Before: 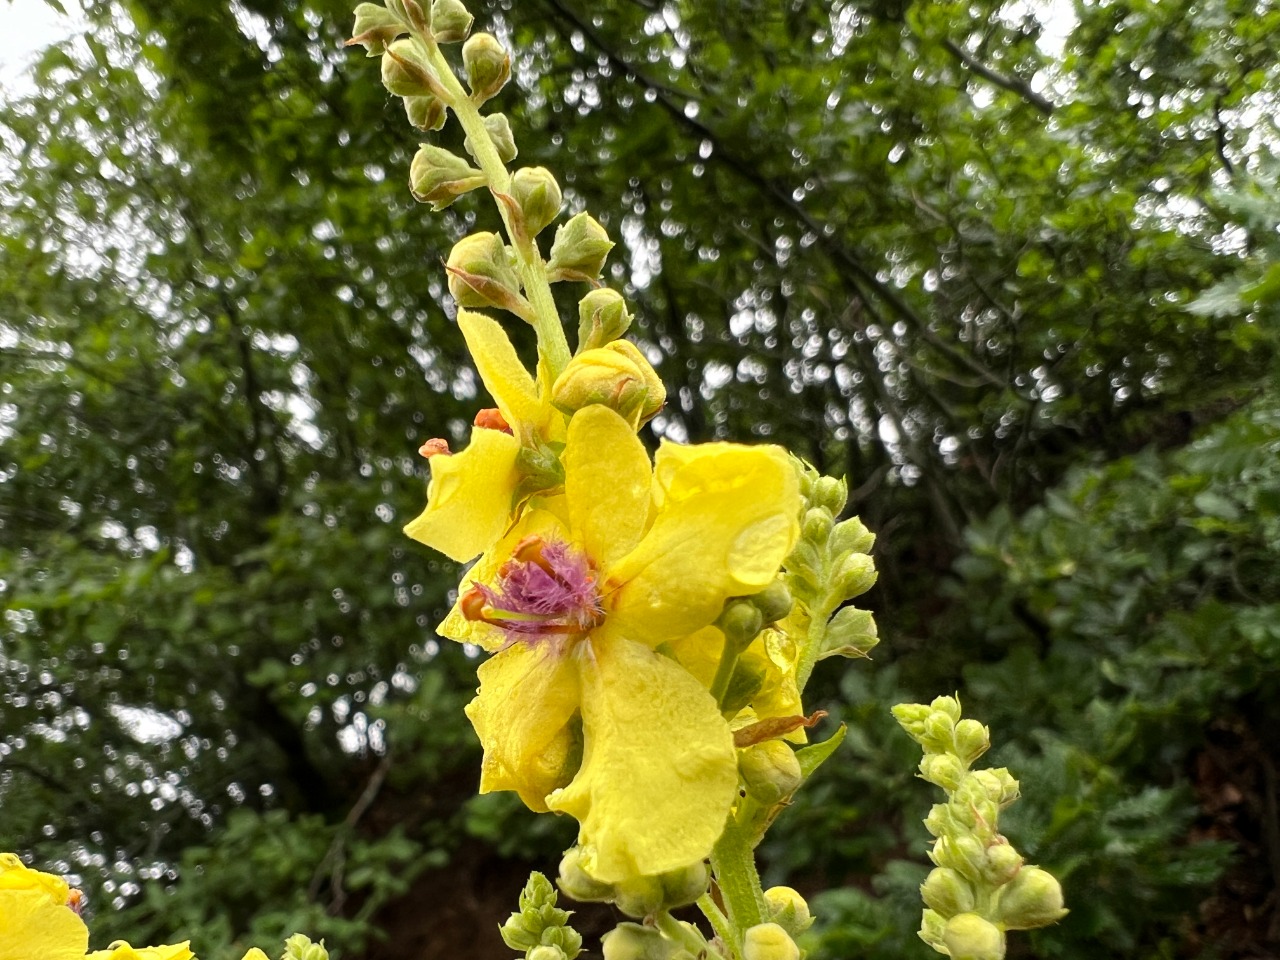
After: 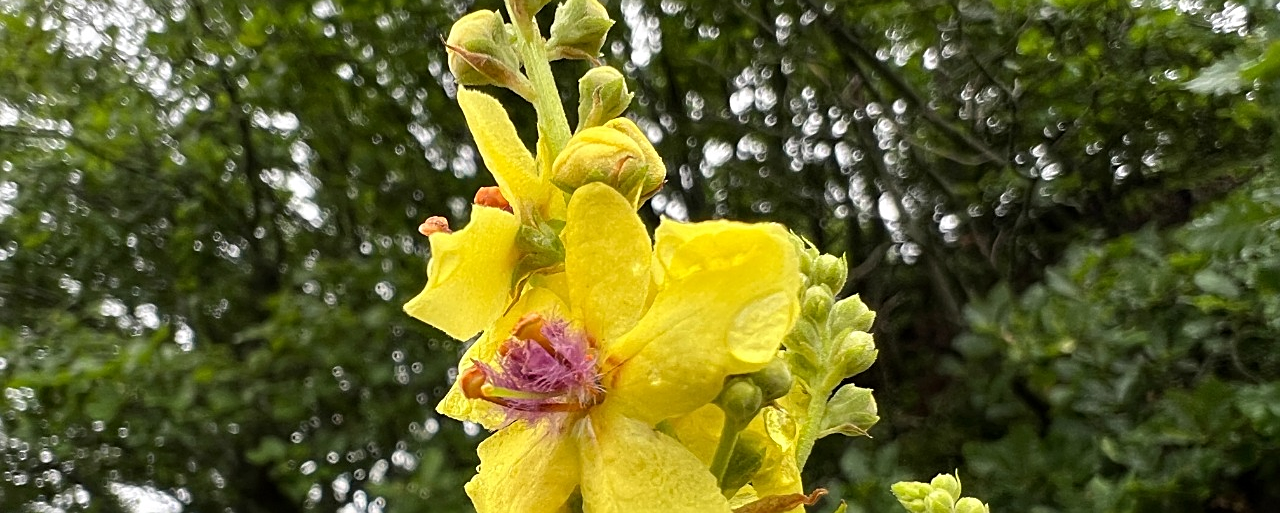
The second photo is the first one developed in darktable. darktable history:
crop and rotate: top 23.183%, bottom 23.29%
exposure: compensate exposure bias true, compensate highlight preservation false
sharpen: on, module defaults
